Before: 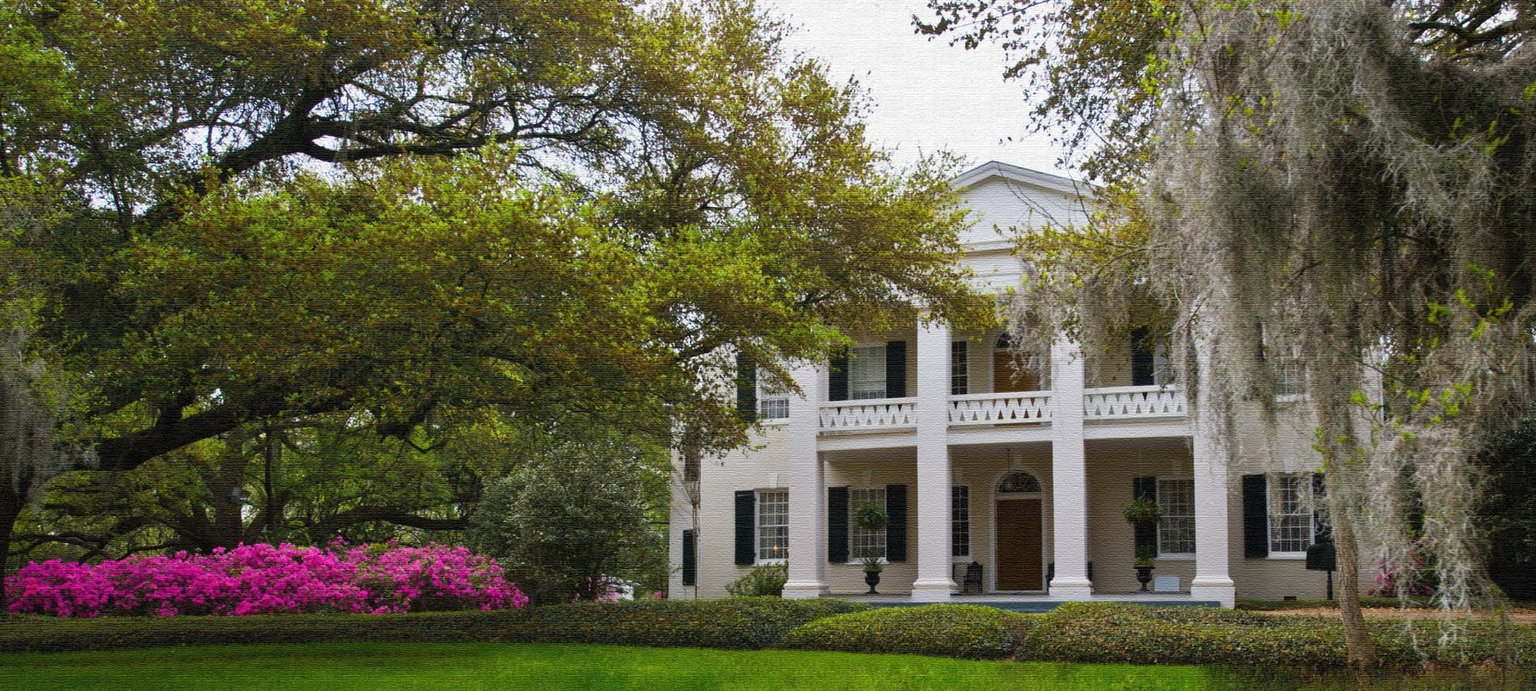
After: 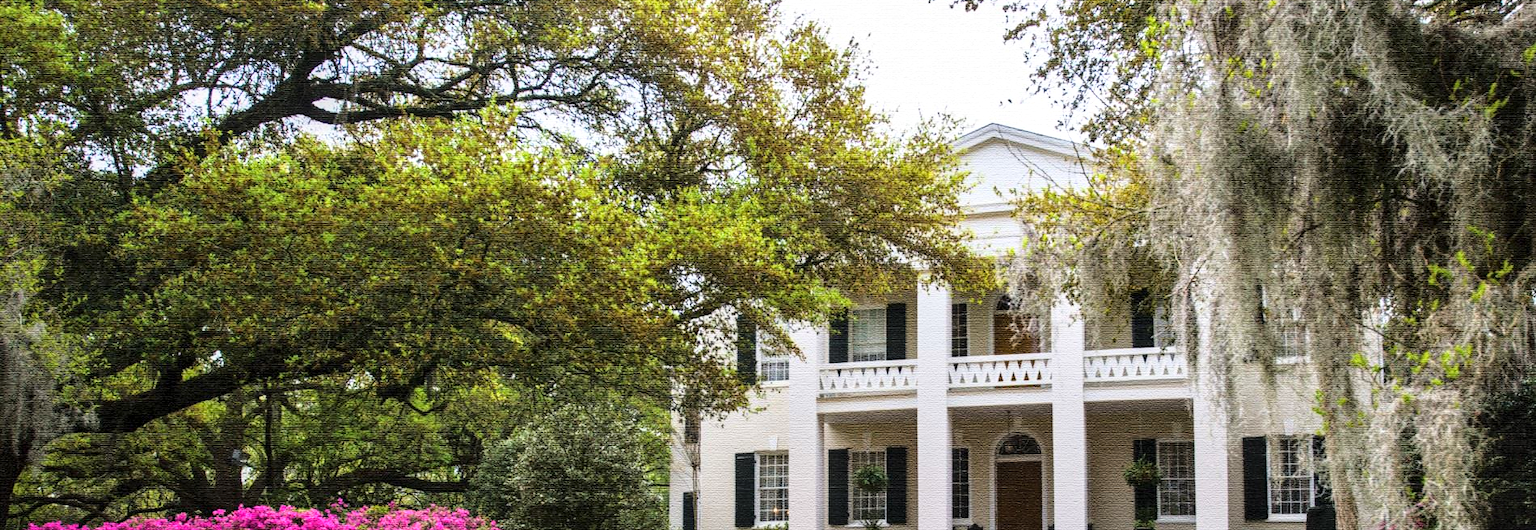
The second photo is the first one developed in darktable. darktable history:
base curve: curves: ch0 [(0, 0) (0.028, 0.03) (0.121, 0.232) (0.46, 0.748) (0.859, 0.968) (1, 1)]
crop: top 5.598%, bottom 17.638%
local contrast: on, module defaults
